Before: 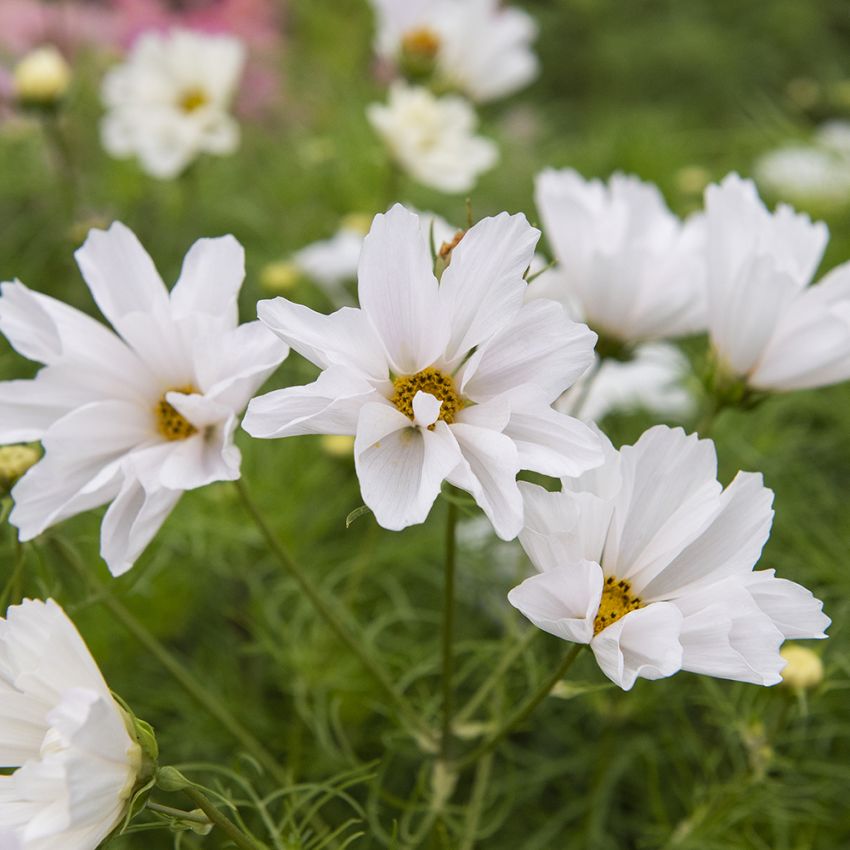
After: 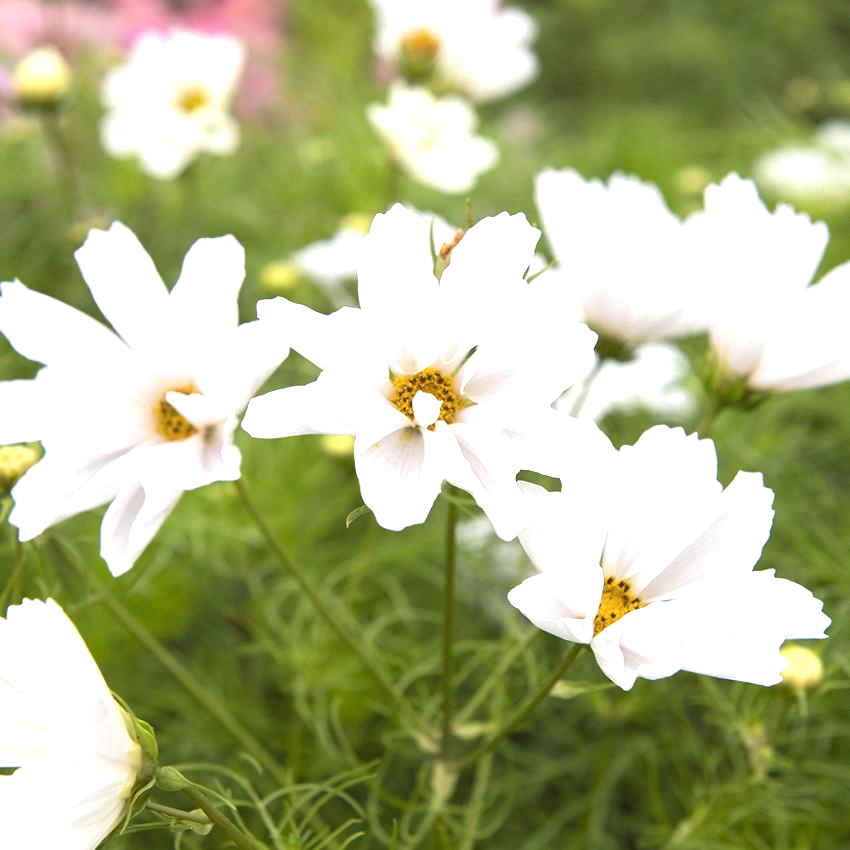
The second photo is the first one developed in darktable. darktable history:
exposure: black level correction 0, exposure 0.935 EV, compensate exposure bias true
contrast equalizer: octaves 7, y [[0.6 ×6], [0.55 ×6], [0 ×6], [0 ×6], [0 ×6]], mix -0.2
